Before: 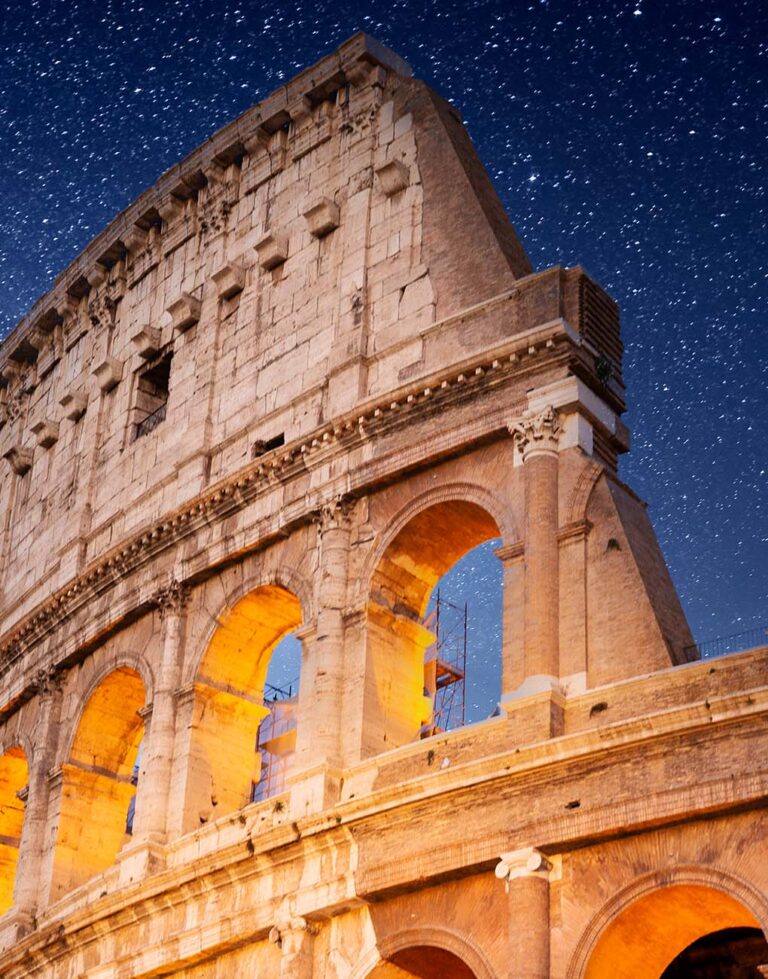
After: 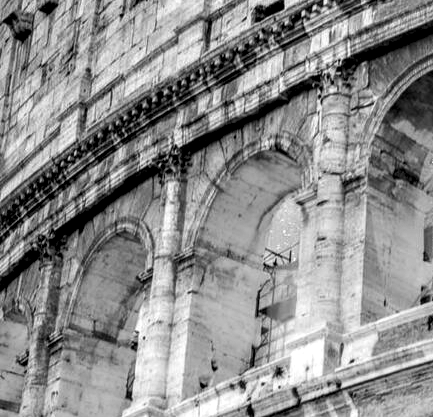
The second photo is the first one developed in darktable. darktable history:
local contrast: highlights 20%, detail 197%
color calibration: output gray [0.25, 0.35, 0.4, 0], x 0.383, y 0.372, temperature 3905.17 K
crop: top 44.483%, right 43.593%, bottom 12.892%
